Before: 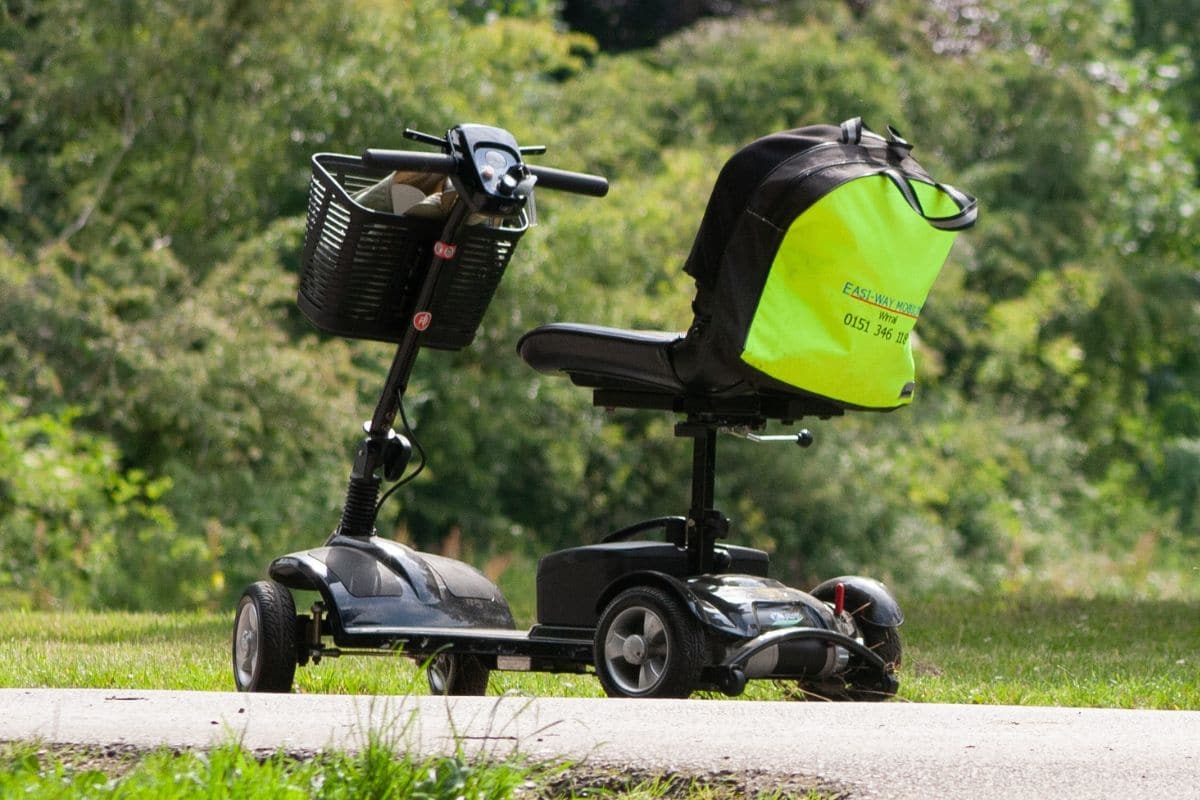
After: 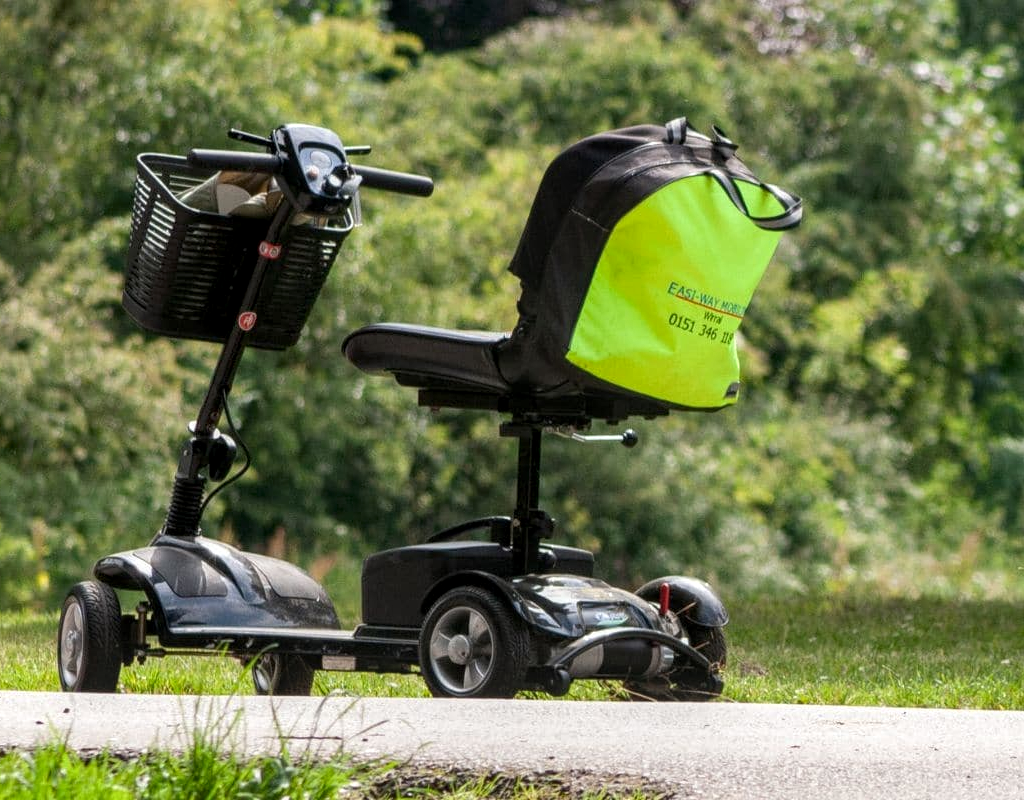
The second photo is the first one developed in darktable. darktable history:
crop and rotate: left 14.584%
local contrast: detail 130%
